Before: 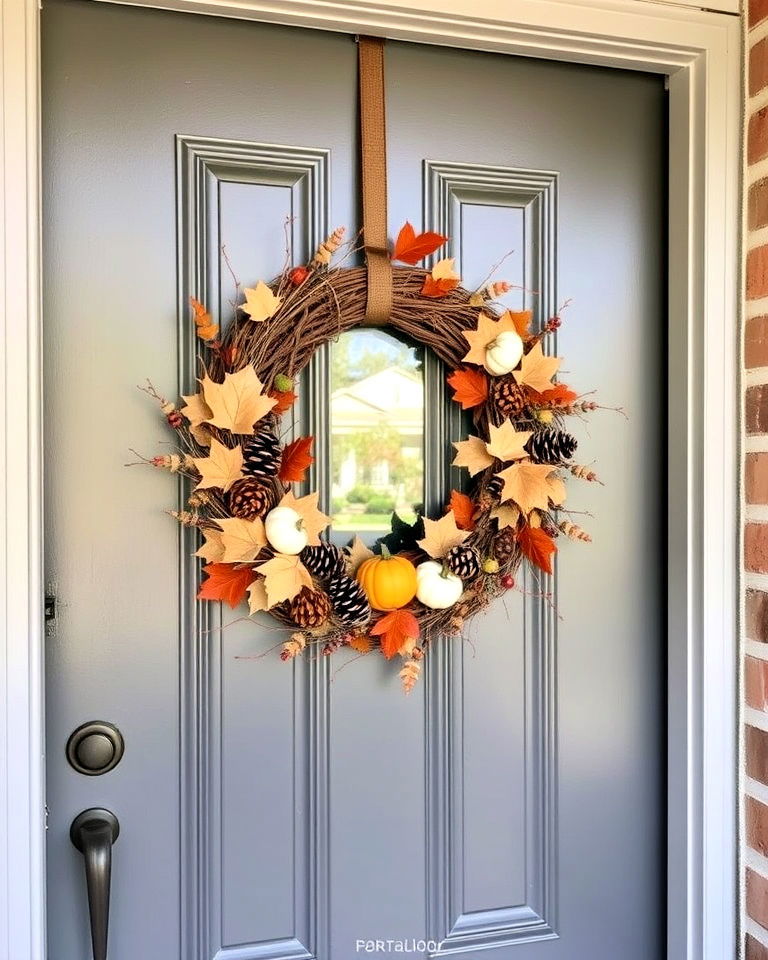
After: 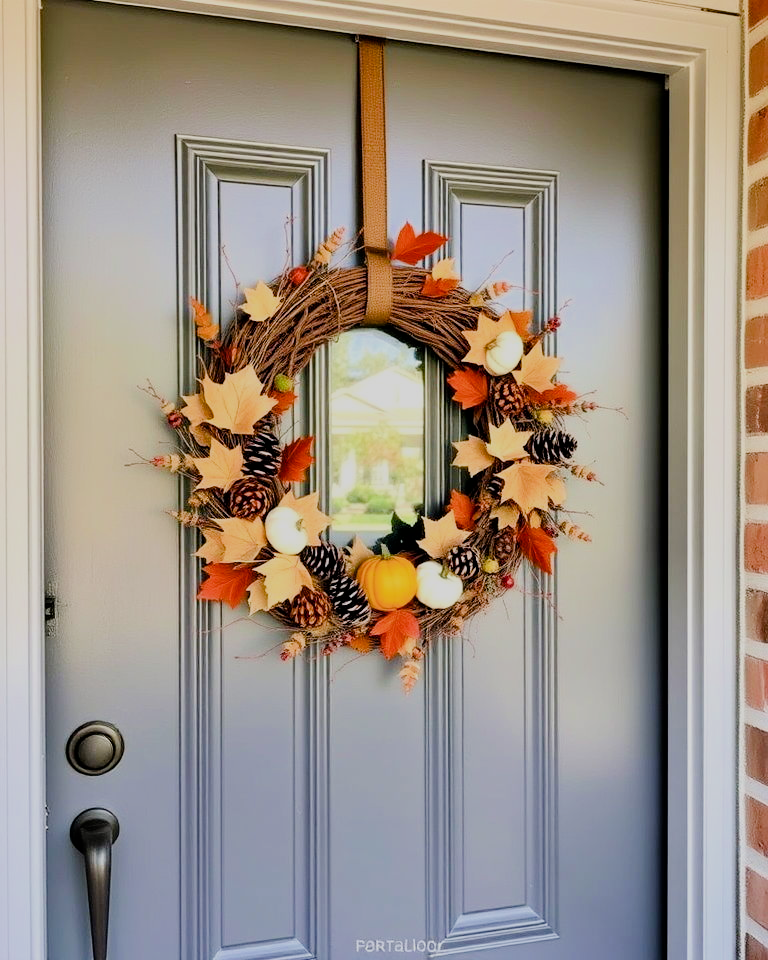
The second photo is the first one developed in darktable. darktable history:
filmic rgb: black relative exposure -7.65 EV, white relative exposure 4.56 EV, threshold 3.02 EV, hardness 3.61, enable highlight reconstruction true
color balance rgb: perceptual saturation grading › global saturation 20%, perceptual saturation grading › highlights -25.255%, perceptual saturation grading › shadows 24.412%, global vibrance 20%
